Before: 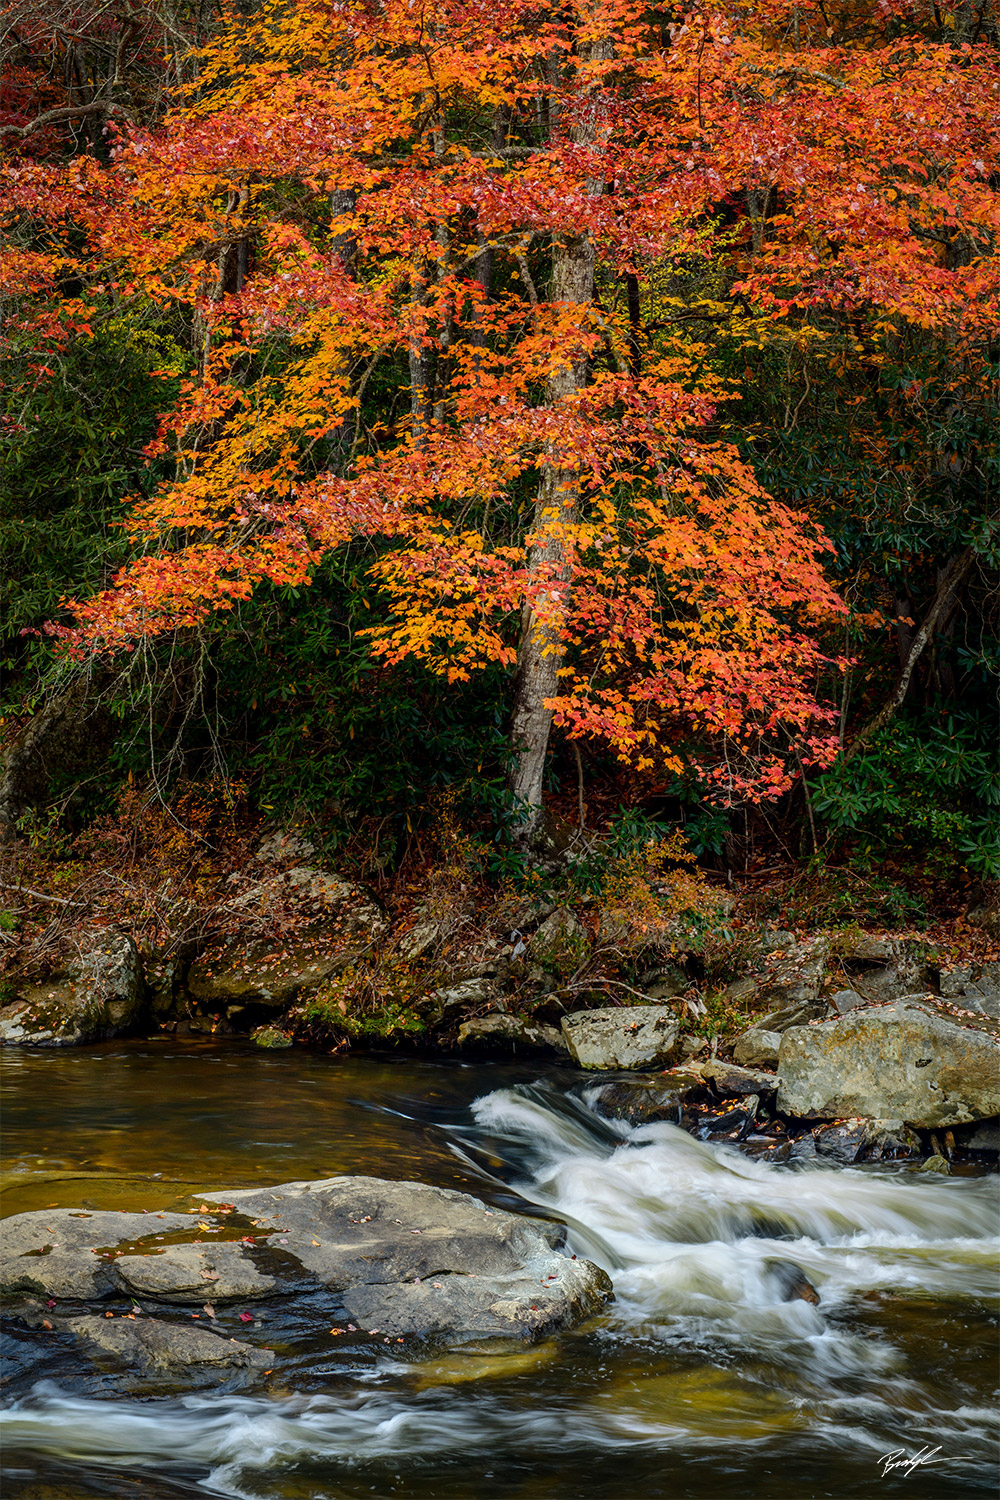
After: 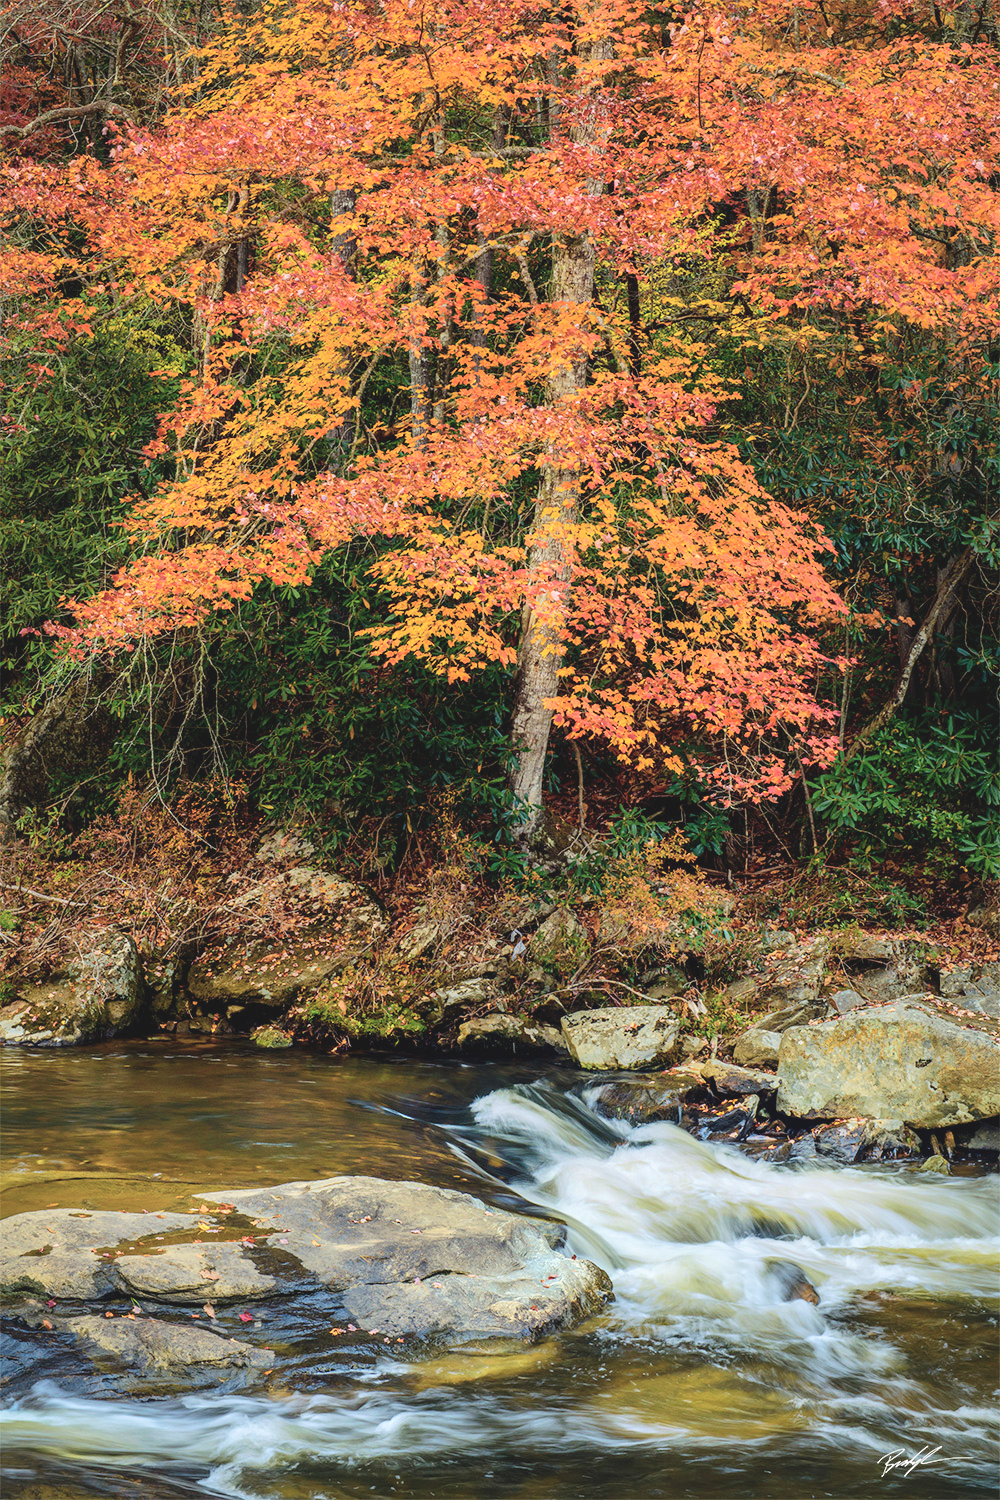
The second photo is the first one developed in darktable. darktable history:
global tonemap: drago (0.7, 100)
shadows and highlights: radius 337.17, shadows 29.01, soften with gaussian
contrast brightness saturation: contrast -0.08, brightness -0.04, saturation -0.11
velvia: strength 45%
